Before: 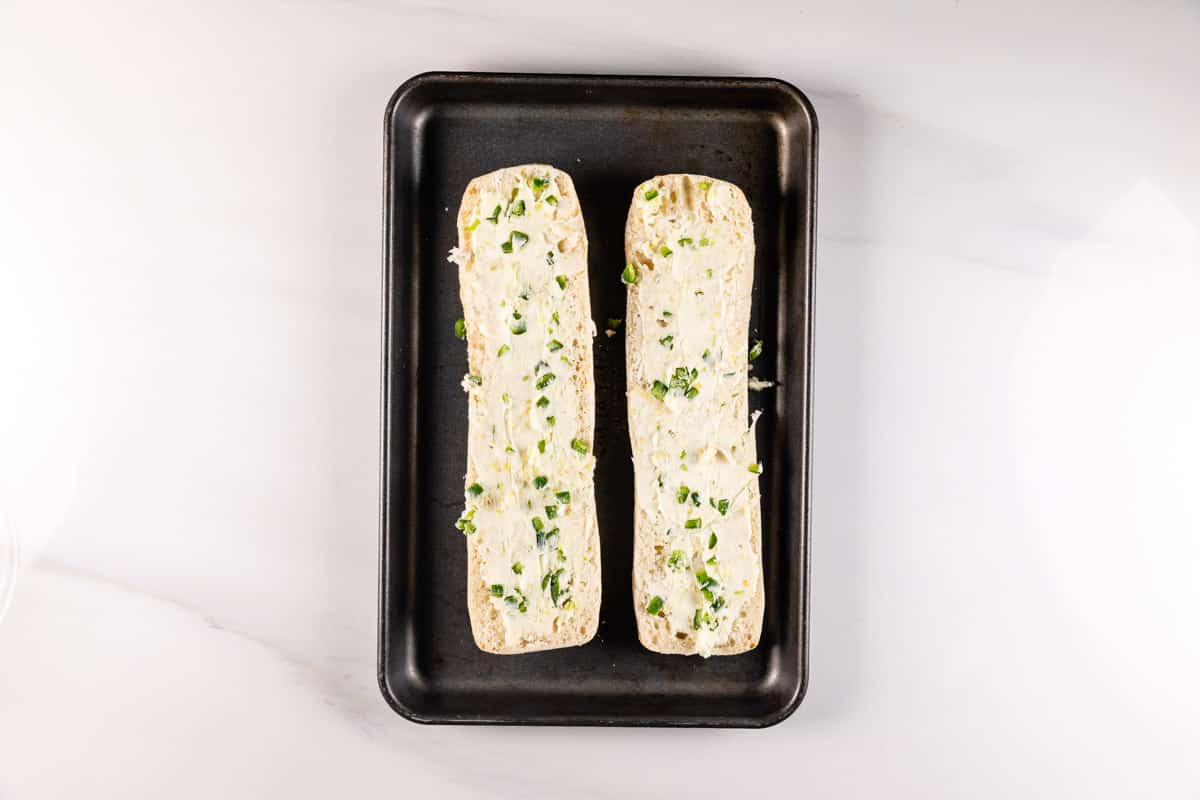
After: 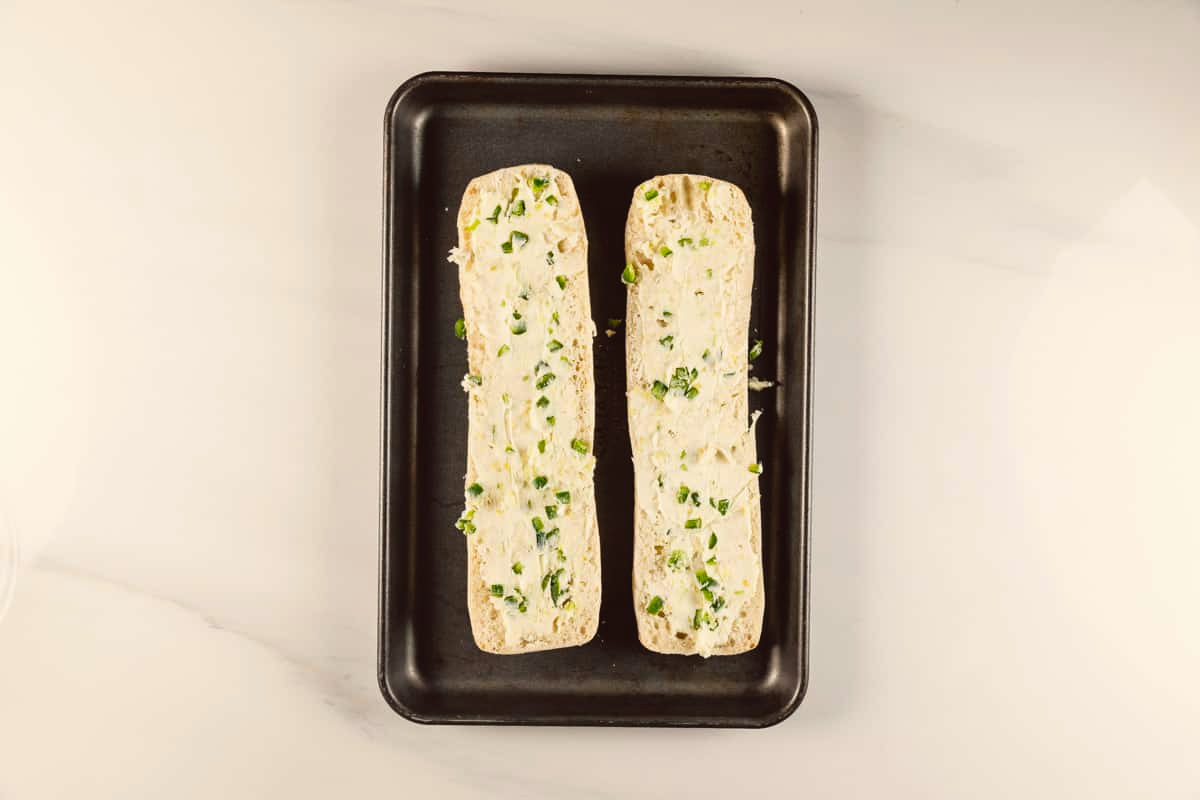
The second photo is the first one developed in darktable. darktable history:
color balance: lift [1.005, 1.002, 0.998, 0.998], gamma [1, 1.021, 1.02, 0.979], gain [0.923, 1.066, 1.056, 0.934]
